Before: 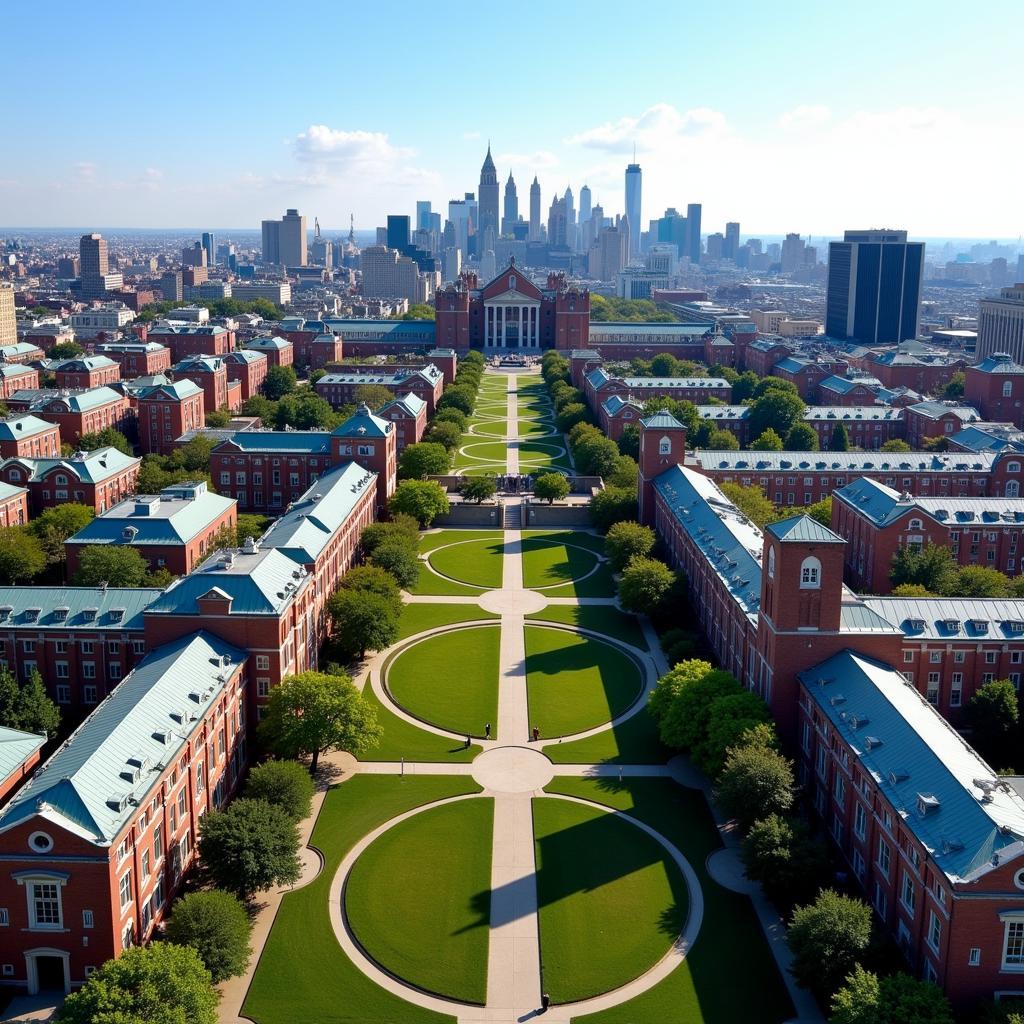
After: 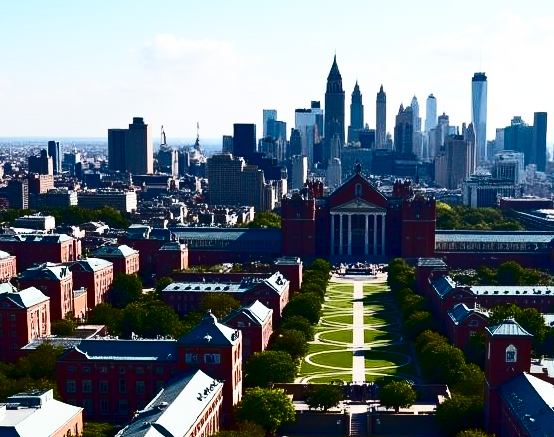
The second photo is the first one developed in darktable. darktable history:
crop: left 15.106%, top 9.067%, right 30.753%, bottom 48.181%
contrast brightness saturation: contrast 0.375, brightness 0.108
tone curve: curves: ch0 [(0, 0) (0.765, 0.349) (1, 1)], color space Lab, independent channels
base curve: curves: ch0 [(0, 0) (0.579, 0.807) (1, 1)], preserve colors none
